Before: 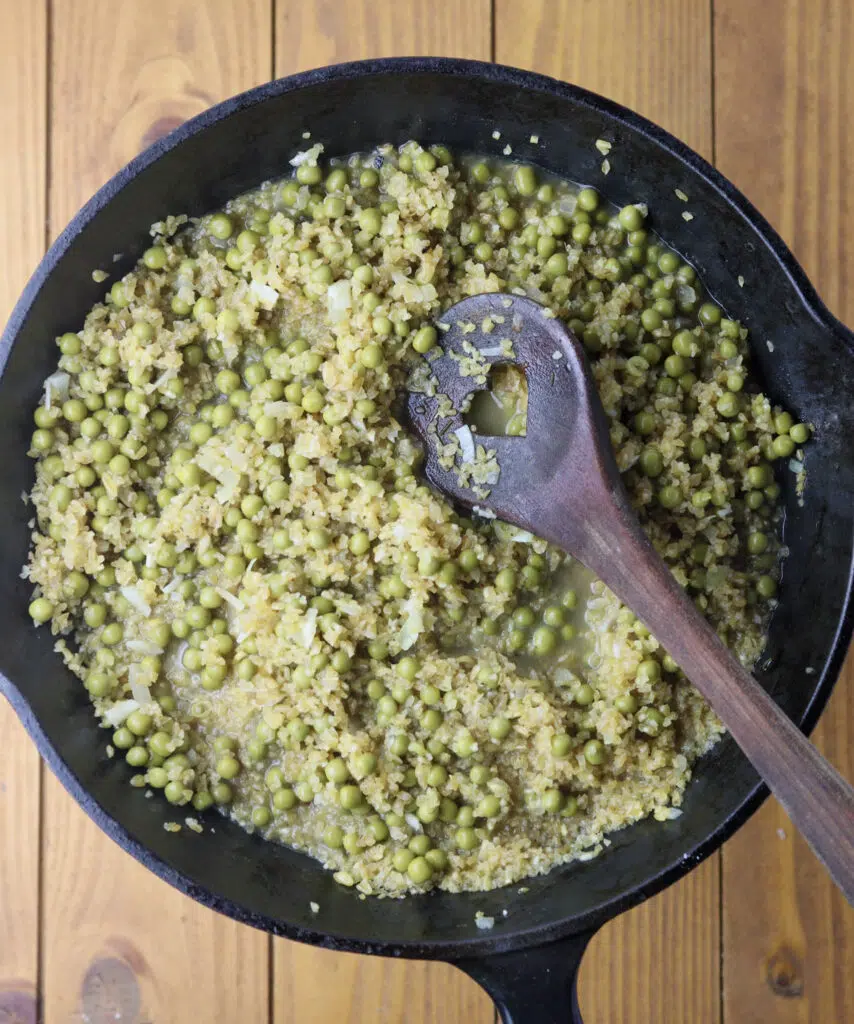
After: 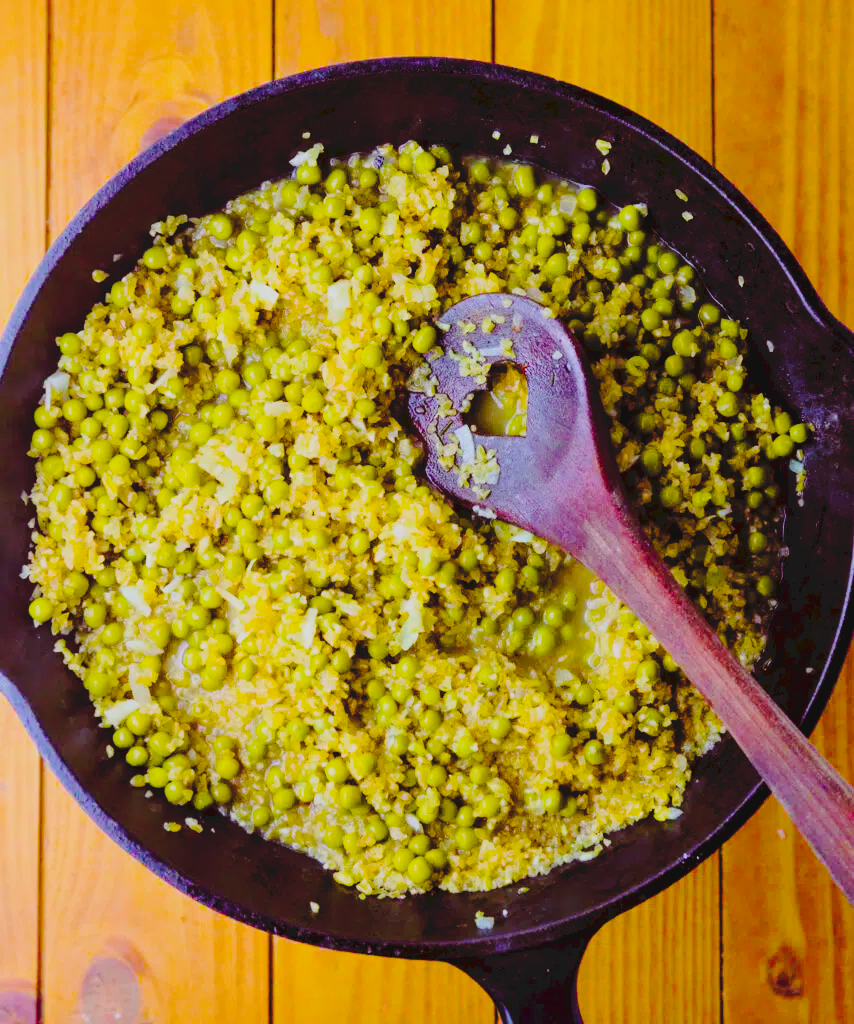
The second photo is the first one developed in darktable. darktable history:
color balance rgb: global offset › luminance -0.179%, global offset › chroma 0.272%, perceptual saturation grading › global saturation 64.874%, perceptual saturation grading › highlights 50.311%, perceptual saturation grading › shadows 29.568%, global vibrance 9.441%
filmic rgb: black relative exposure -7.13 EV, white relative exposure 5.36 EV, hardness 3.03
color zones: mix 25.88%
tone curve: curves: ch0 [(0, 0) (0.003, 0.085) (0.011, 0.086) (0.025, 0.086) (0.044, 0.088) (0.069, 0.093) (0.1, 0.102) (0.136, 0.12) (0.177, 0.157) (0.224, 0.203) (0.277, 0.277) (0.335, 0.36) (0.399, 0.463) (0.468, 0.559) (0.543, 0.626) (0.623, 0.703) (0.709, 0.789) (0.801, 0.869) (0.898, 0.927) (1, 1)], preserve colors none
